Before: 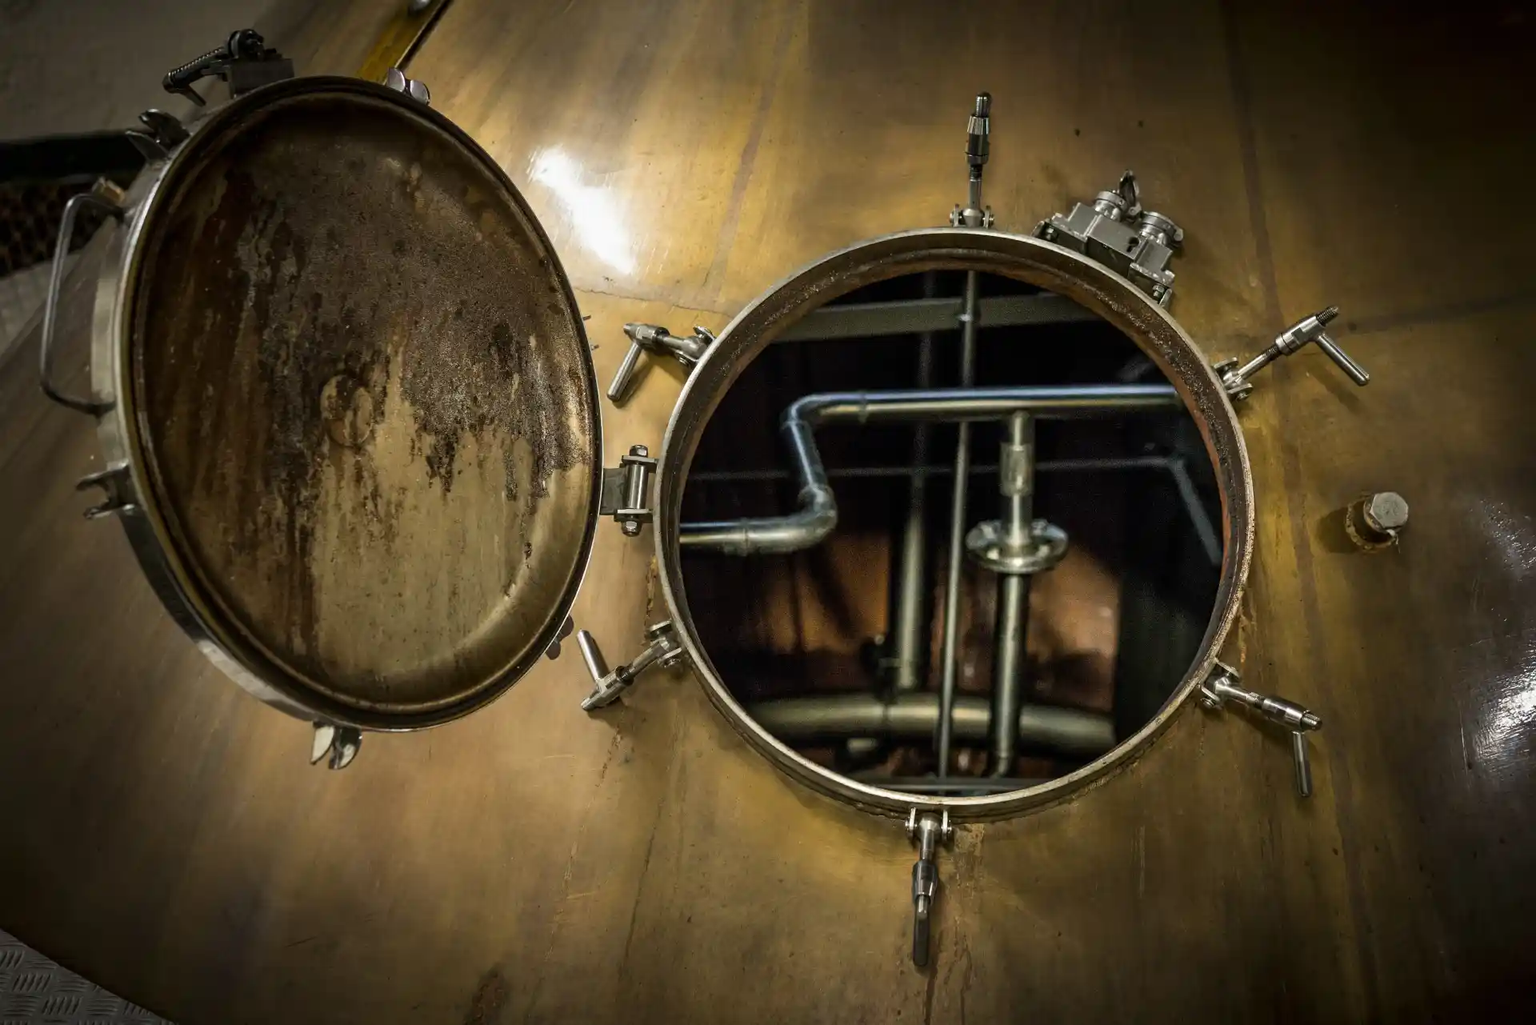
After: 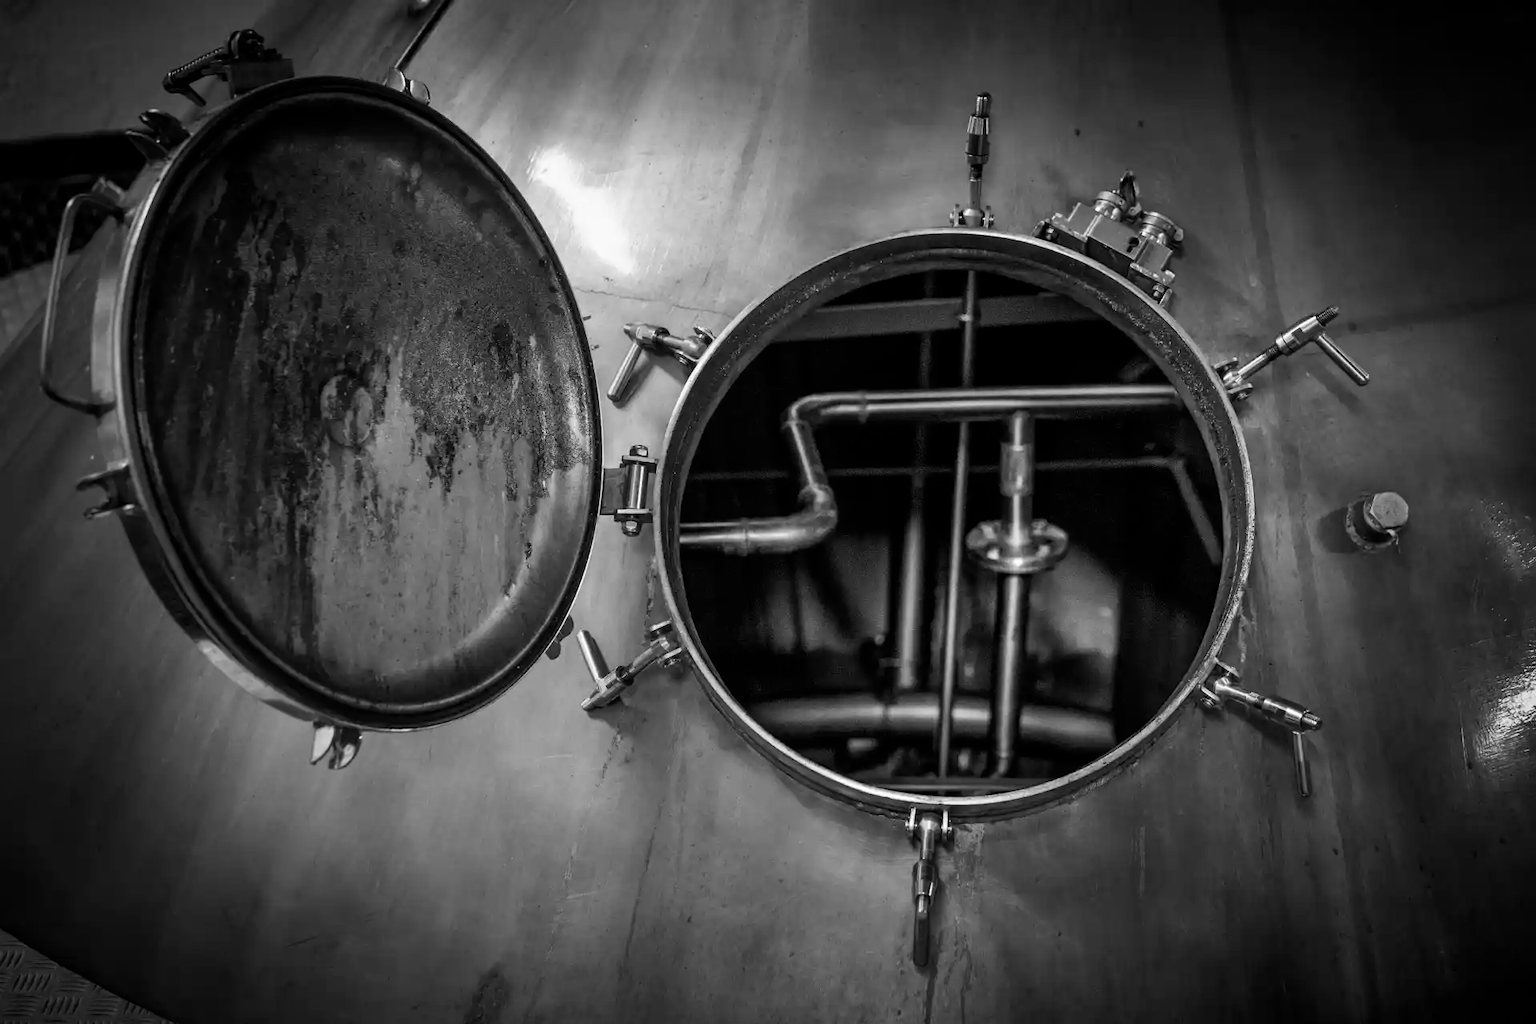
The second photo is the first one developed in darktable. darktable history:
vignetting: on, module defaults
monochrome: on, module defaults
